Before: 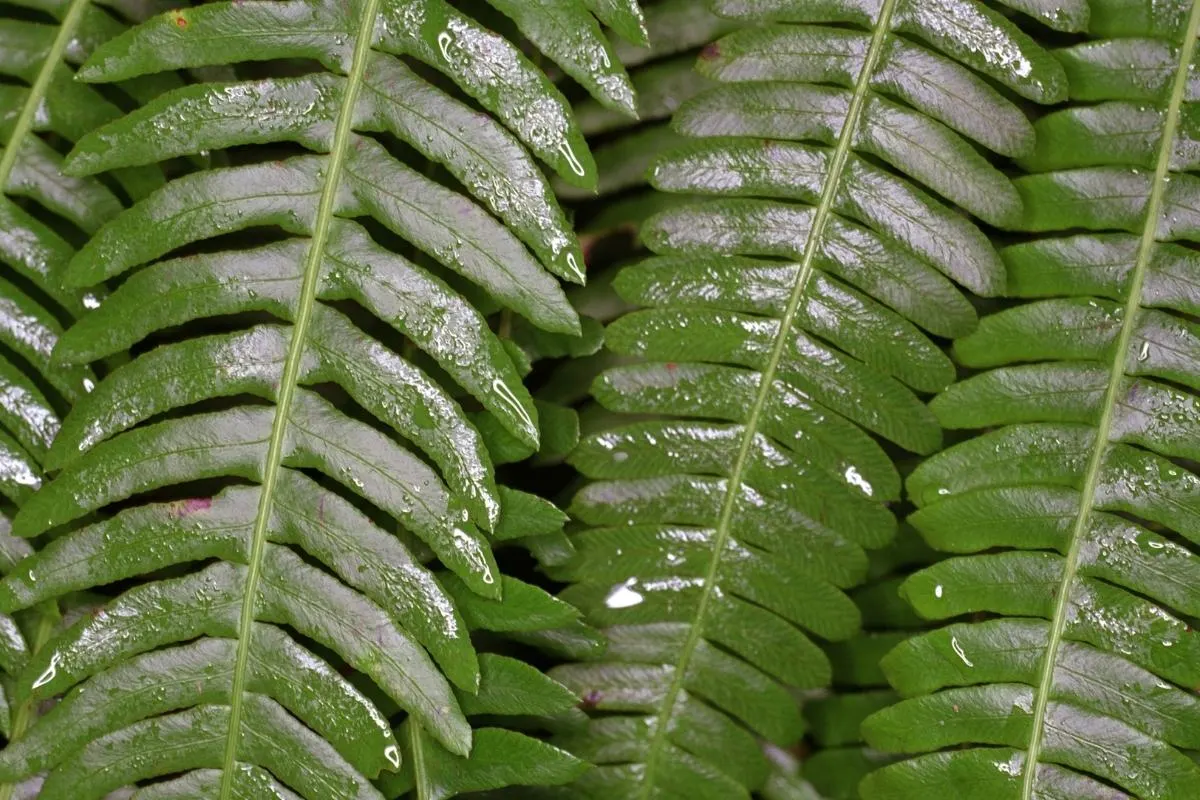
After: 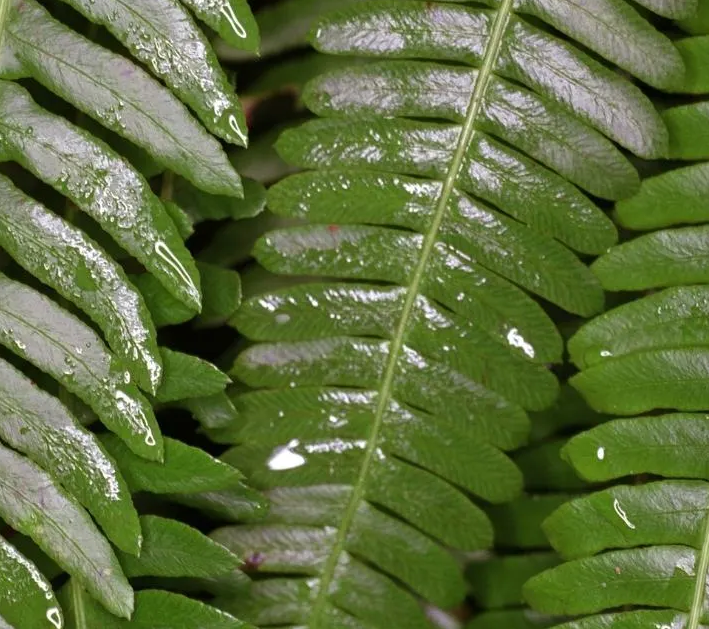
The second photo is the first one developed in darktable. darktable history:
crop and rotate: left 28.204%, top 17.324%, right 12.708%, bottom 3.951%
